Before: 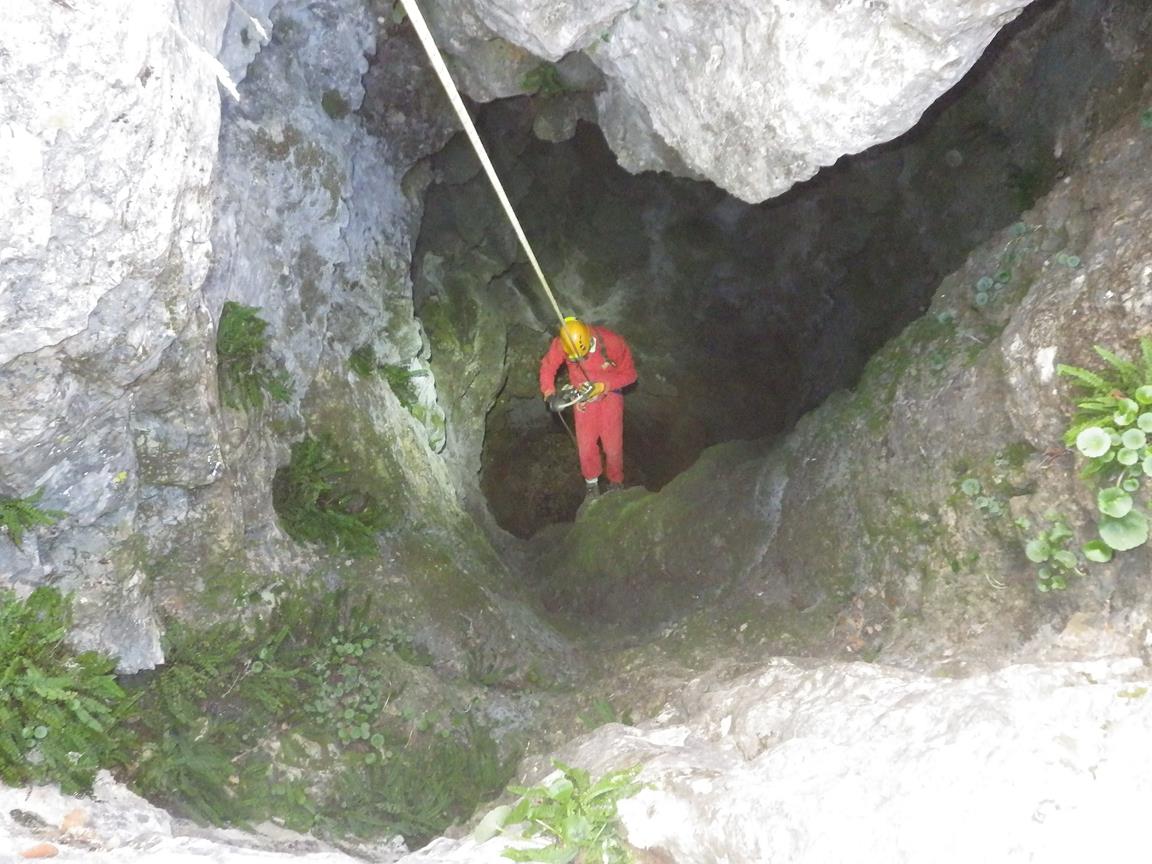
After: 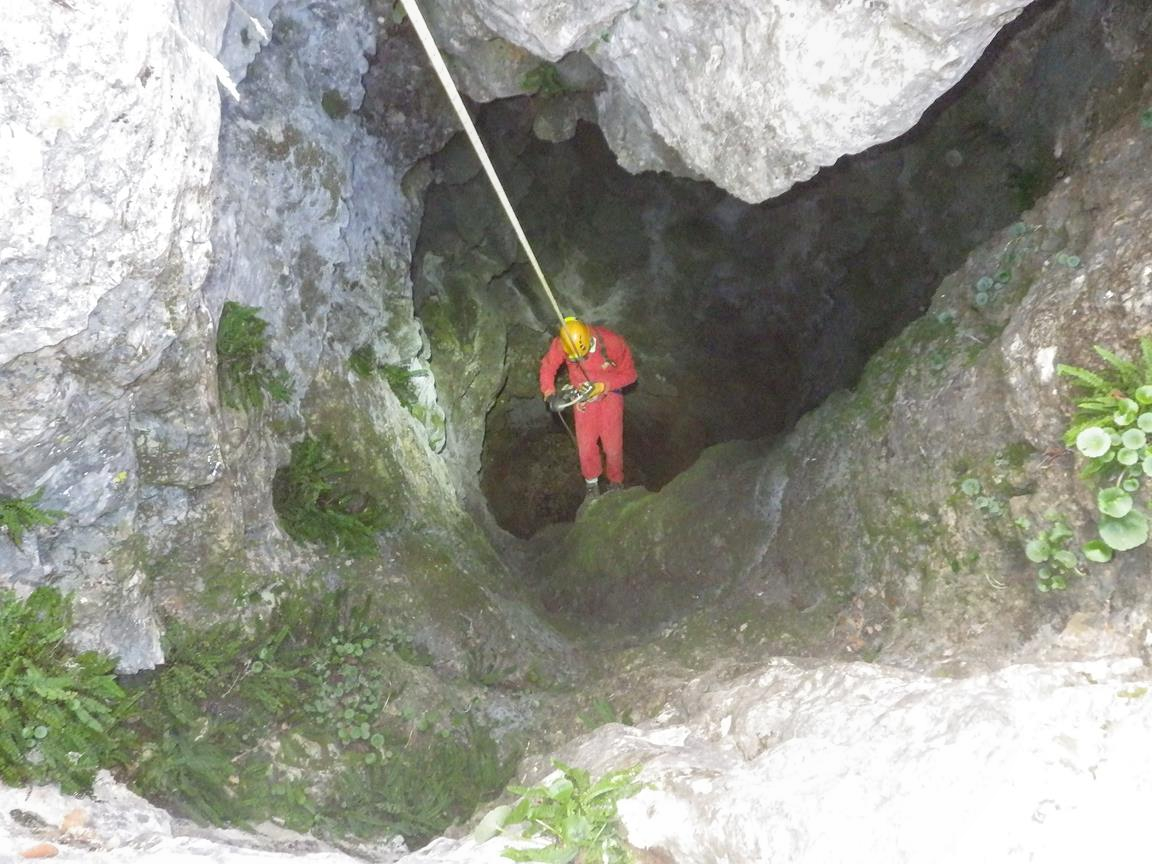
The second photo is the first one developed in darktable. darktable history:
exposure: black level correction 0.007, compensate highlight preservation false
local contrast: detail 109%
